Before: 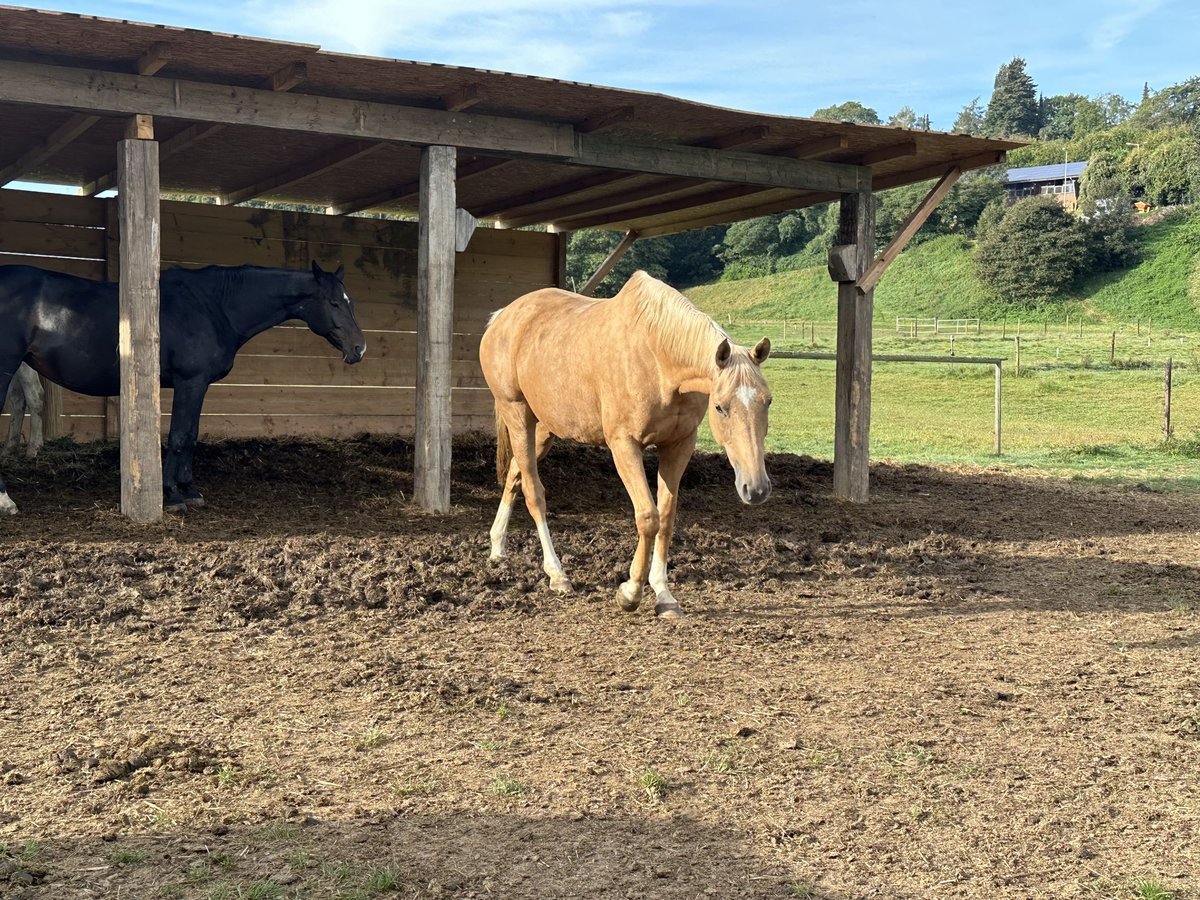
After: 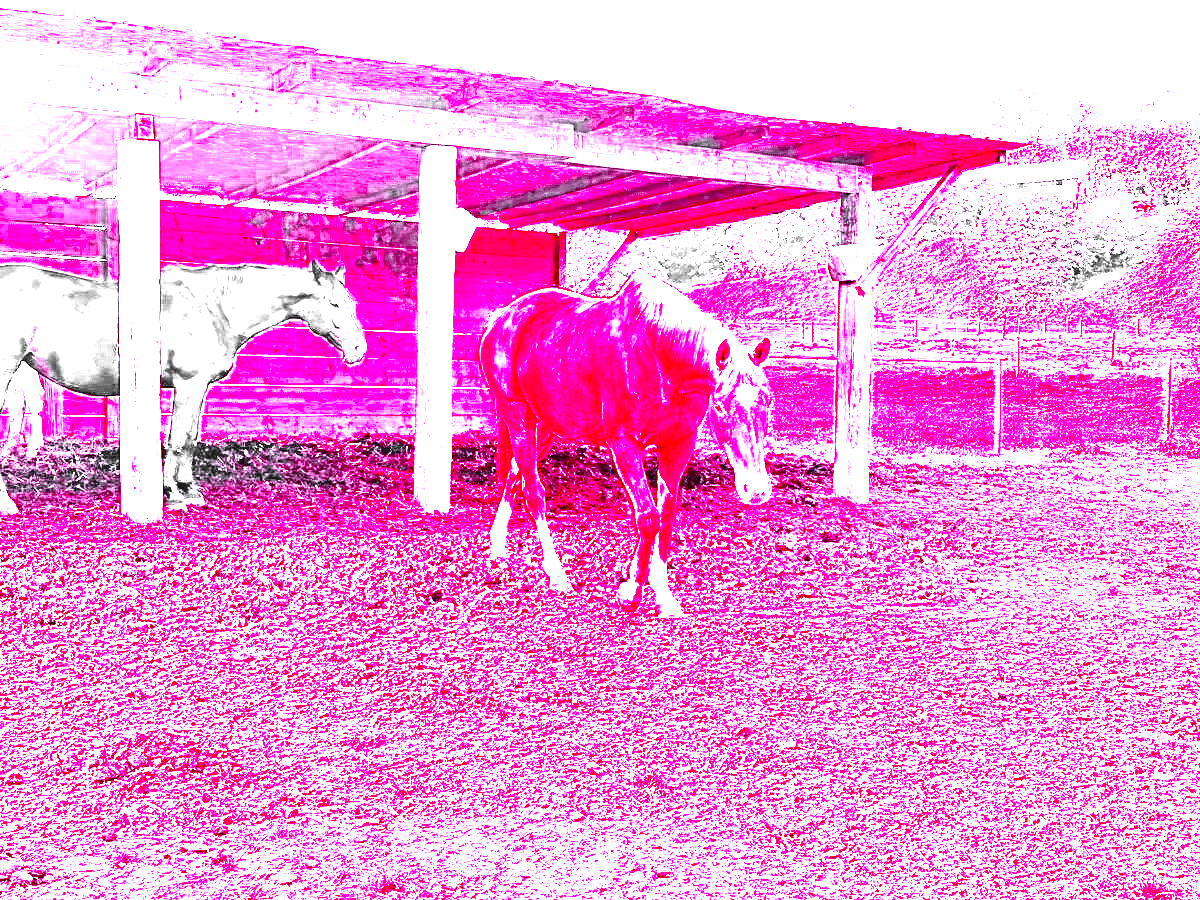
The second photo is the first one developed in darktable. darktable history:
color zones: curves: ch0 [(0, 0.352) (0.143, 0.407) (0.286, 0.386) (0.429, 0.431) (0.571, 0.829) (0.714, 0.853) (0.857, 0.833) (1, 0.352)]; ch1 [(0, 0.604) (0.072, 0.726) (0.096, 0.608) (0.205, 0.007) (0.571, -0.006) (0.839, -0.013) (0.857, -0.012) (1, 0.604)]
shadows and highlights: shadows 29.32, highlights -29.32, low approximation 0.01, soften with gaussian
contrast equalizer: y [[0.5, 0.5, 0.501, 0.63, 0.504, 0.5], [0.5 ×6], [0.5 ×6], [0 ×6], [0 ×6]]
contrast brightness saturation: contrast -0.1, brightness 0.05, saturation 0.08
white balance: red 8, blue 8
